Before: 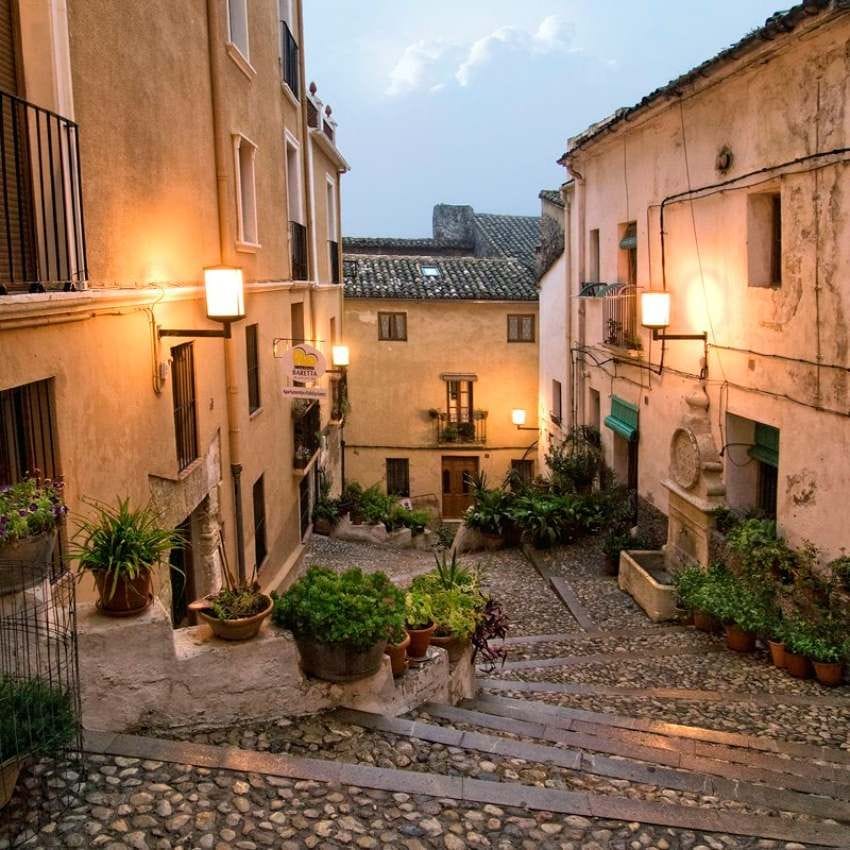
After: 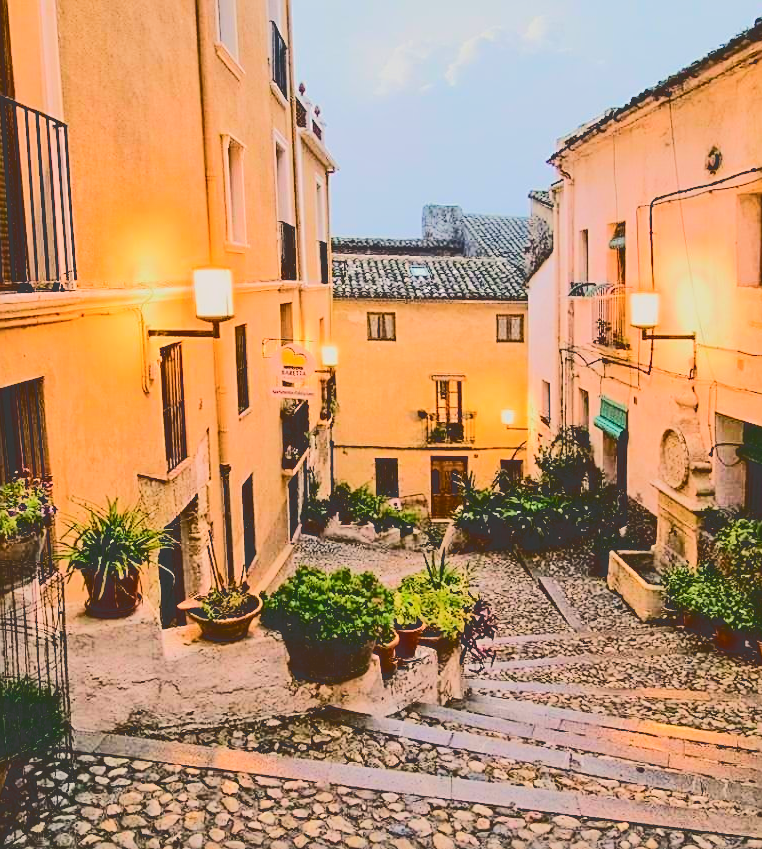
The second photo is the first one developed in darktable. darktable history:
color balance rgb: highlights gain › chroma 1.341%, highlights gain › hue 57.52°, perceptual saturation grading › global saturation 9.874%, perceptual brilliance grading › global brilliance 9.883%, perceptual brilliance grading › shadows 14.246%, global vibrance 15.005%
contrast brightness saturation: contrast 0.105, saturation -0.175
tone equalizer: -7 EV 0.164 EV, -6 EV 0.612 EV, -5 EV 1.13 EV, -4 EV 1.31 EV, -3 EV 1.13 EV, -2 EV 0.6 EV, -1 EV 0.164 EV, edges refinement/feathering 500, mask exposure compensation -1.57 EV, preserve details no
local contrast: mode bilateral grid, contrast 19, coarseness 50, detail 120%, midtone range 0.2
crop and rotate: left 1.405%, right 8.9%
tone curve: curves: ch0 [(0, 0.23) (0.125, 0.207) (0.245, 0.227) (0.736, 0.695) (1, 0.824)], color space Lab, independent channels, preserve colors none
sharpen: on, module defaults
